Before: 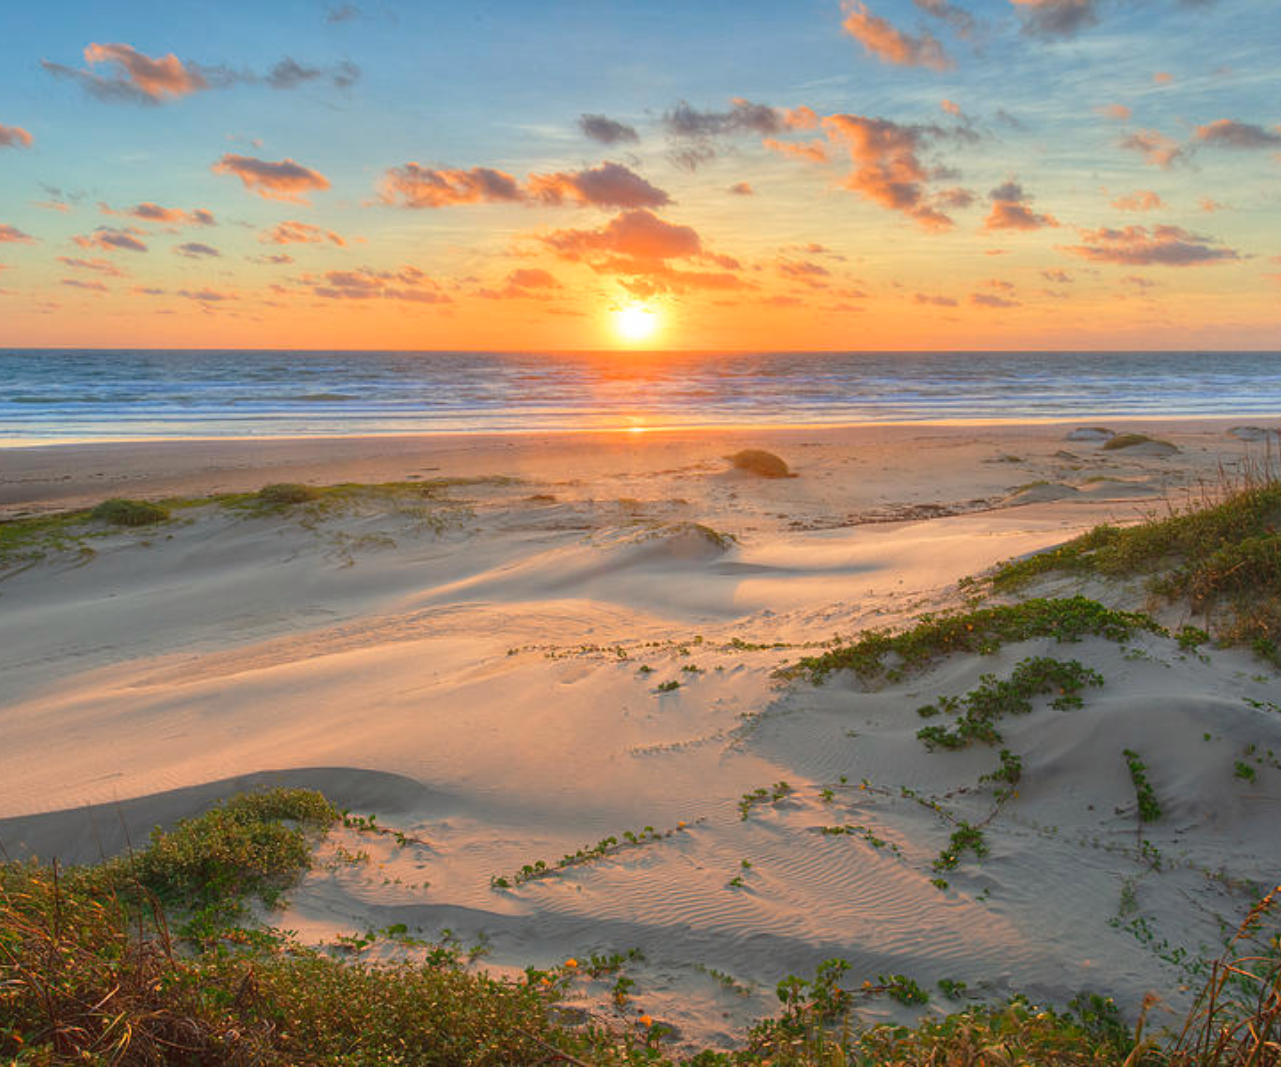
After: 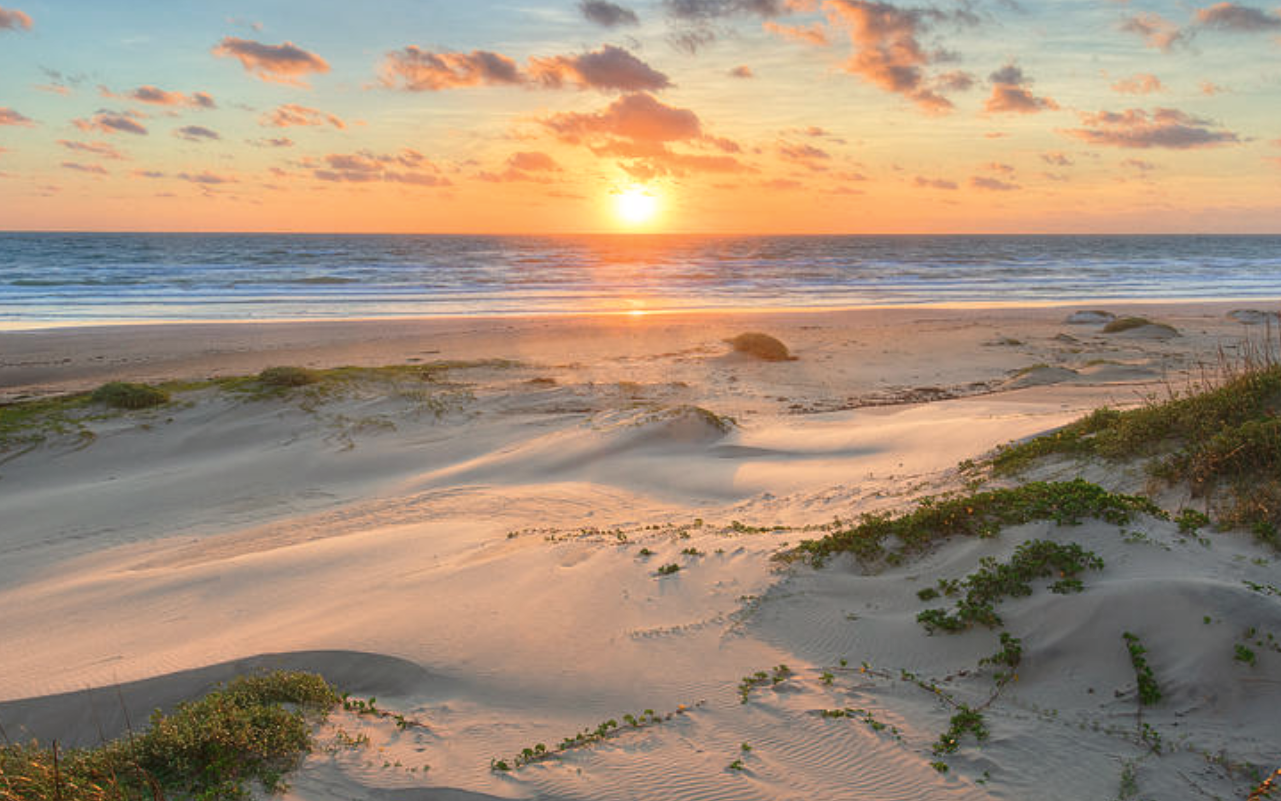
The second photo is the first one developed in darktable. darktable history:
crop: top 11.009%, bottom 13.92%
contrast brightness saturation: contrast 0.109, saturation -0.175
